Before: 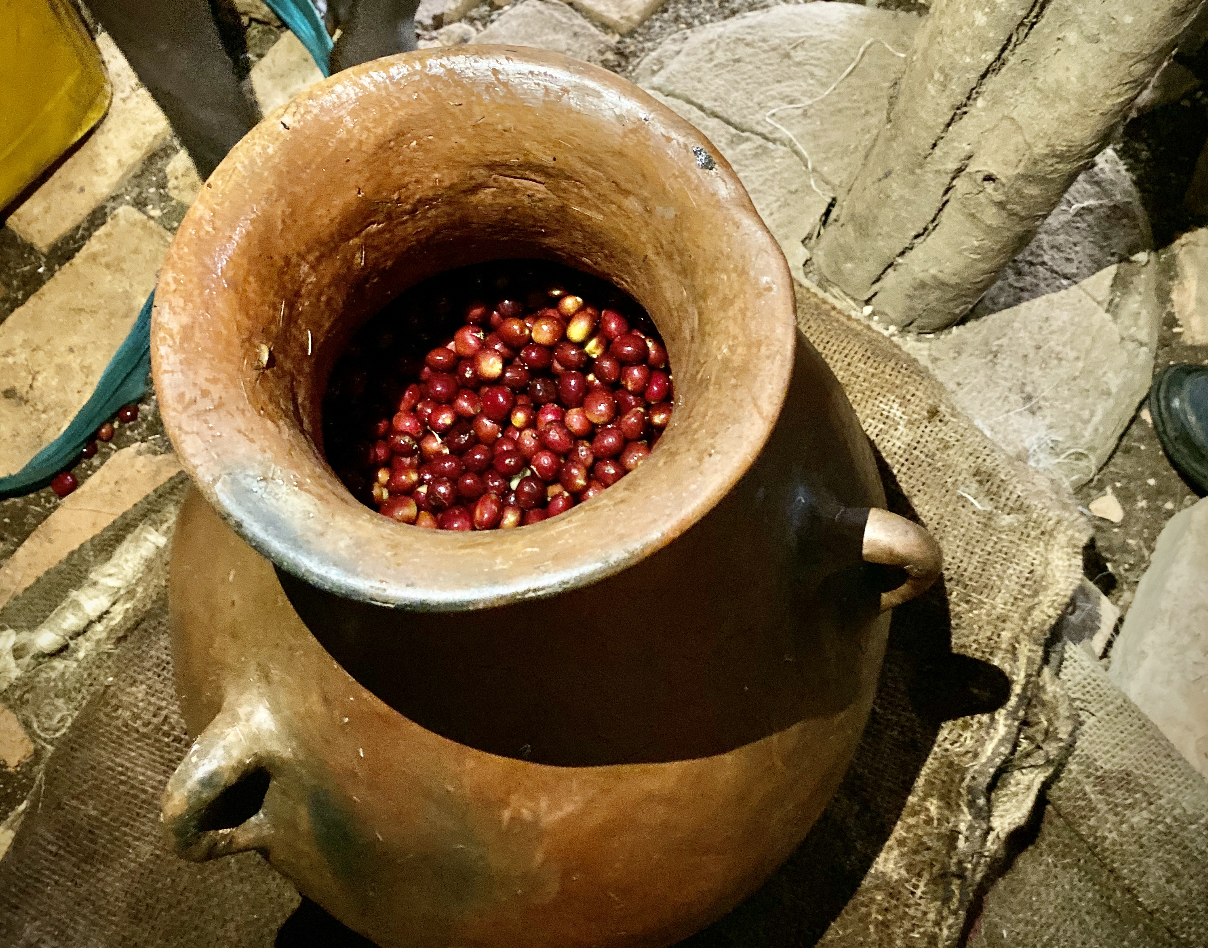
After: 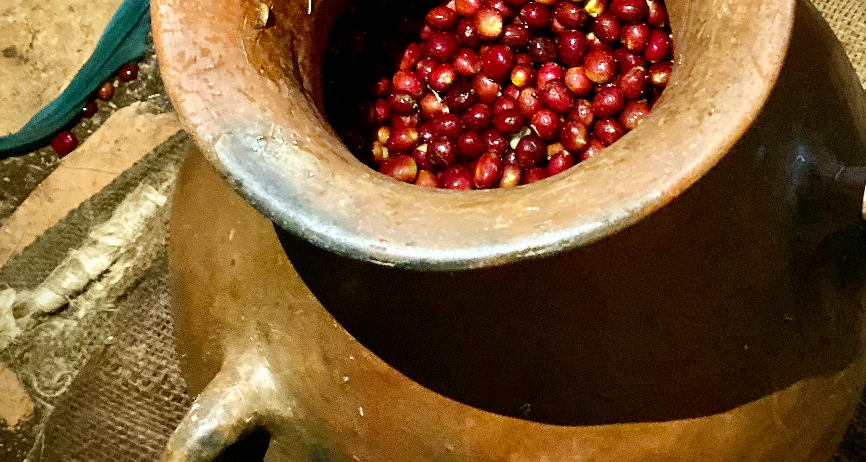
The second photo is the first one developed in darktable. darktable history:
local contrast: mode bilateral grid, contrast 20, coarseness 51, detail 119%, midtone range 0.2
crop: top 36.041%, right 28.247%, bottom 15.12%
